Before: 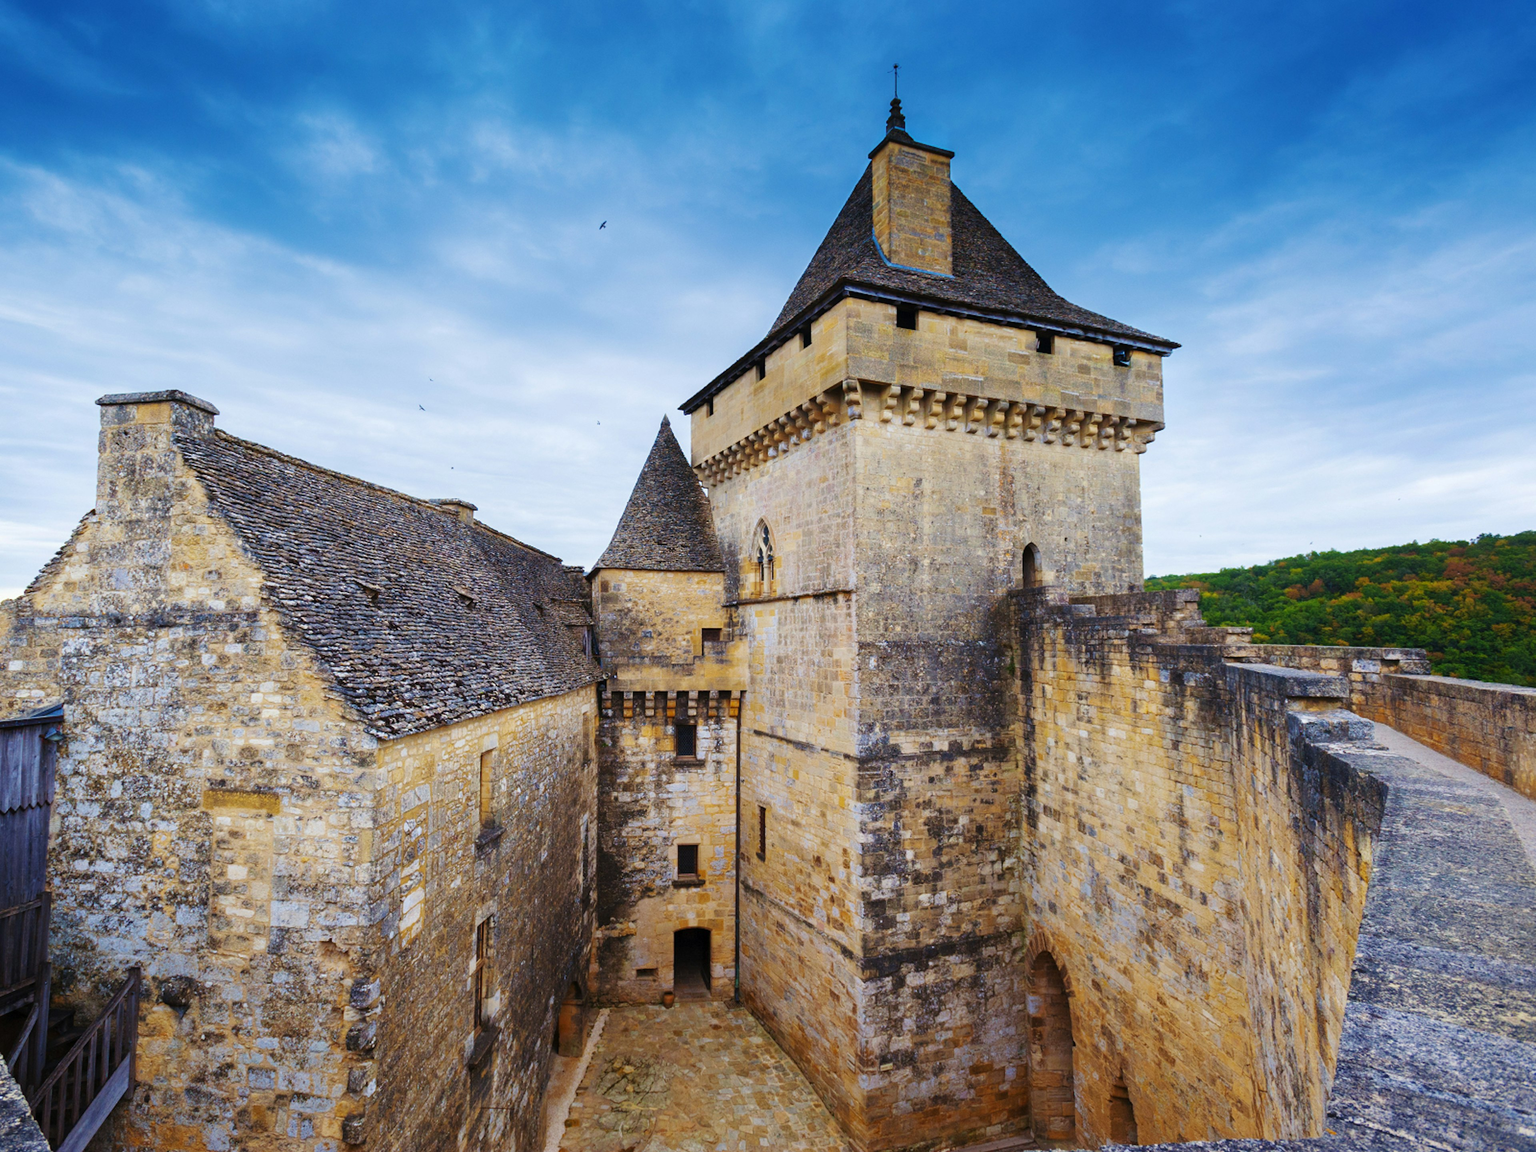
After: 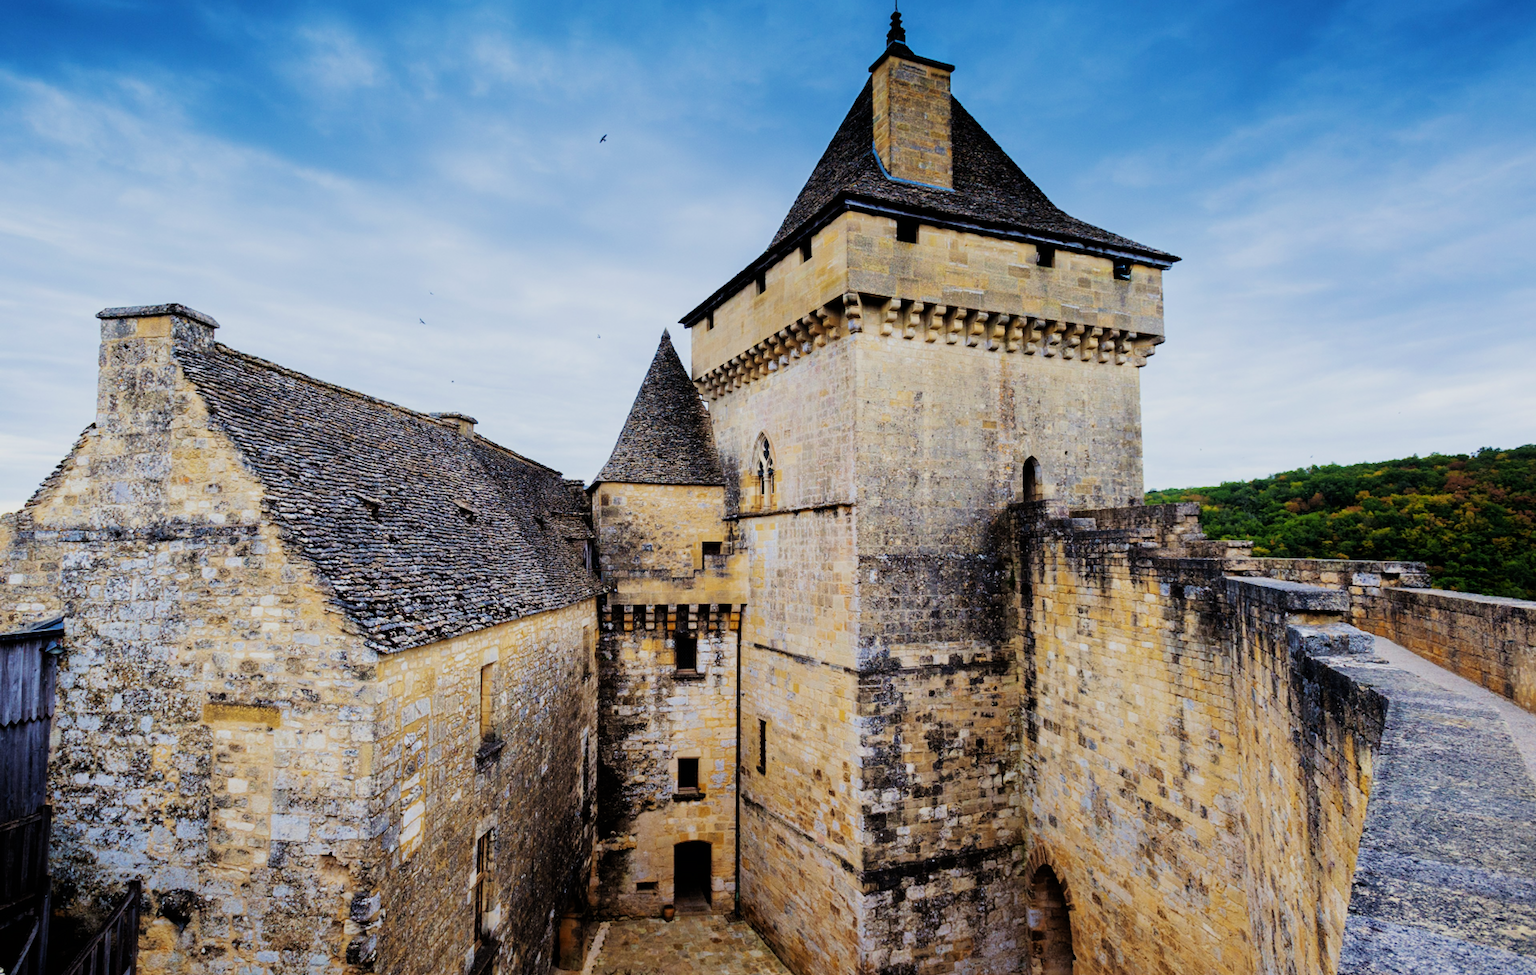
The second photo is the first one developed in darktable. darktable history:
crop: top 7.566%, bottom 7.722%
filmic rgb: black relative exposure -5 EV, white relative exposure 3.96 EV, hardness 2.9, contrast 1.3
